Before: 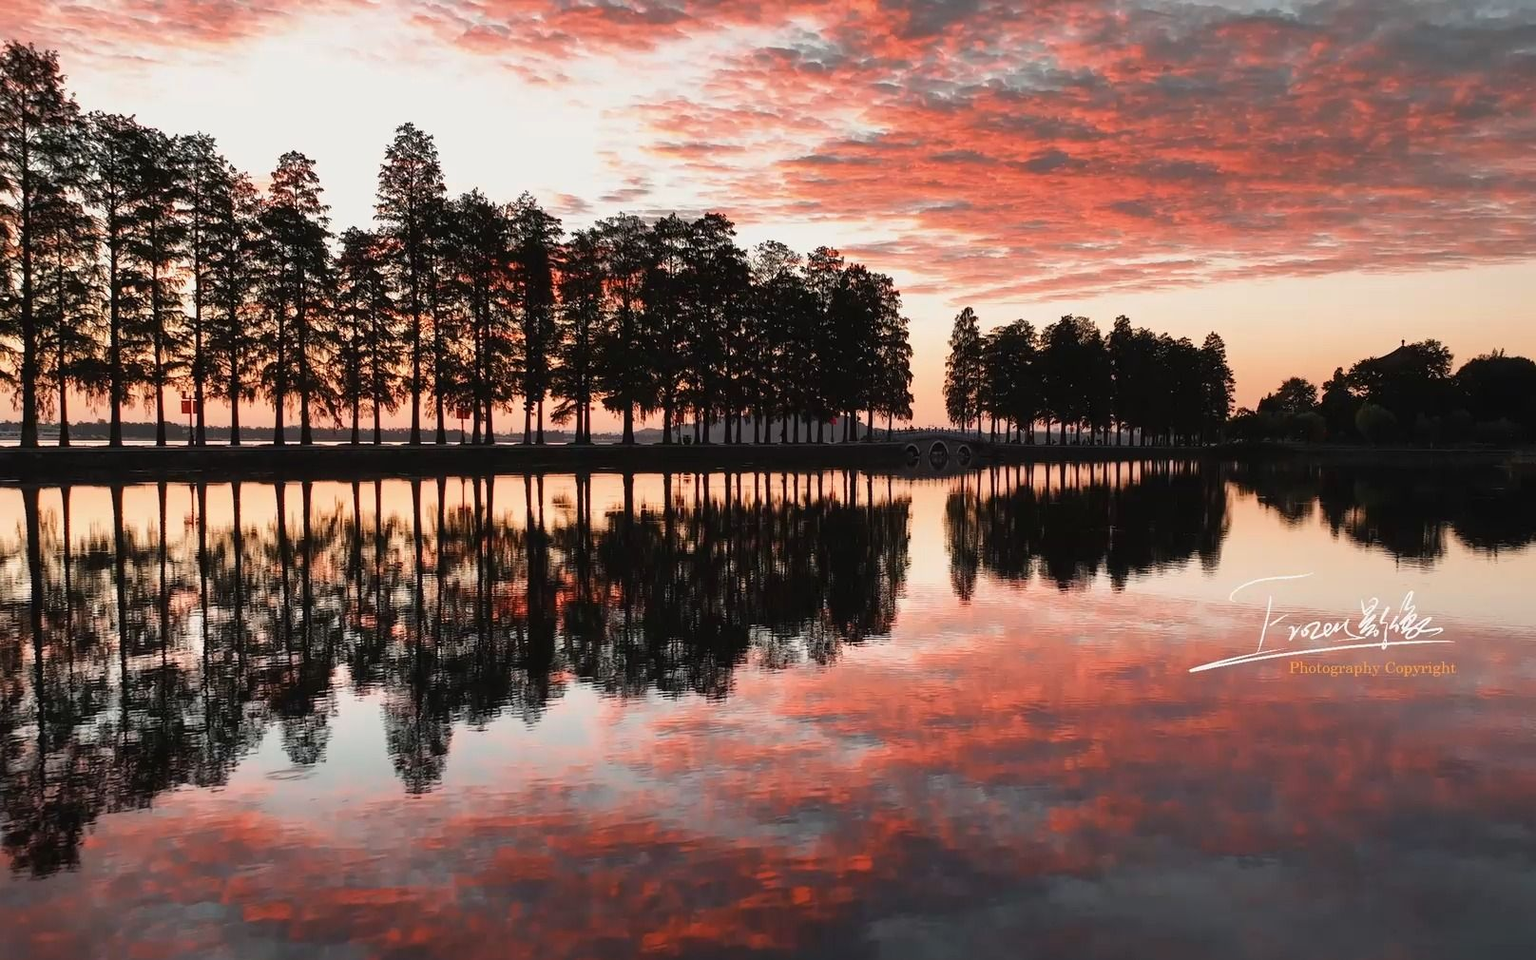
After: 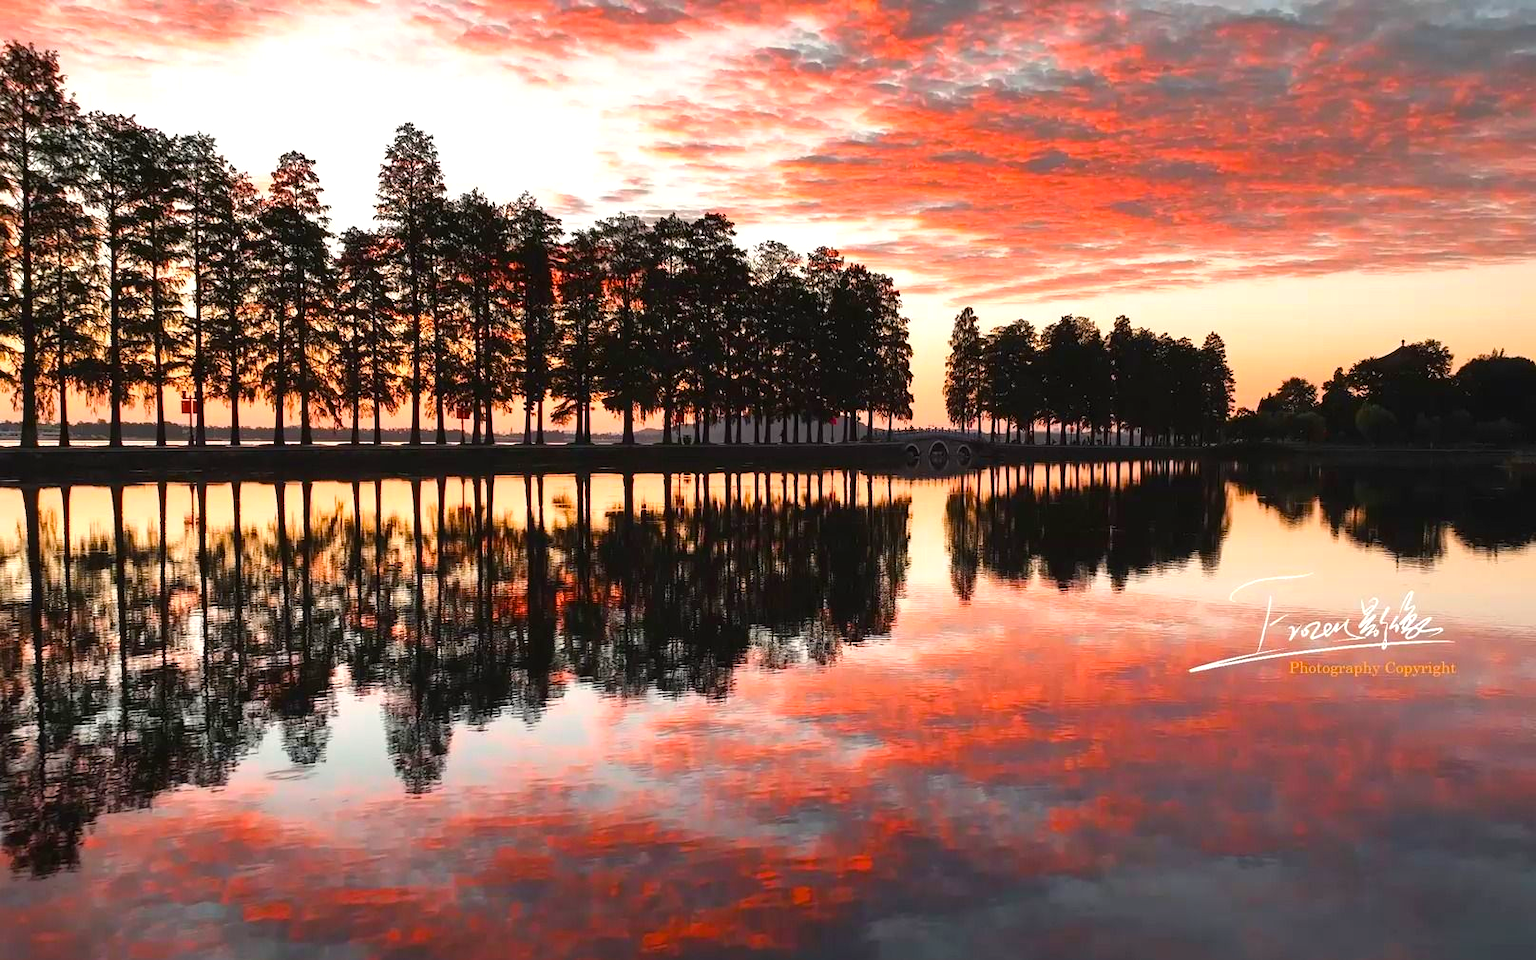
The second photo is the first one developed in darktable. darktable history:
color balance rgb: perceptual saturation grading › global saturation 30%, global vibrance 20%
exposure: exposure 0.4 EV, compensate highlight preservation false
